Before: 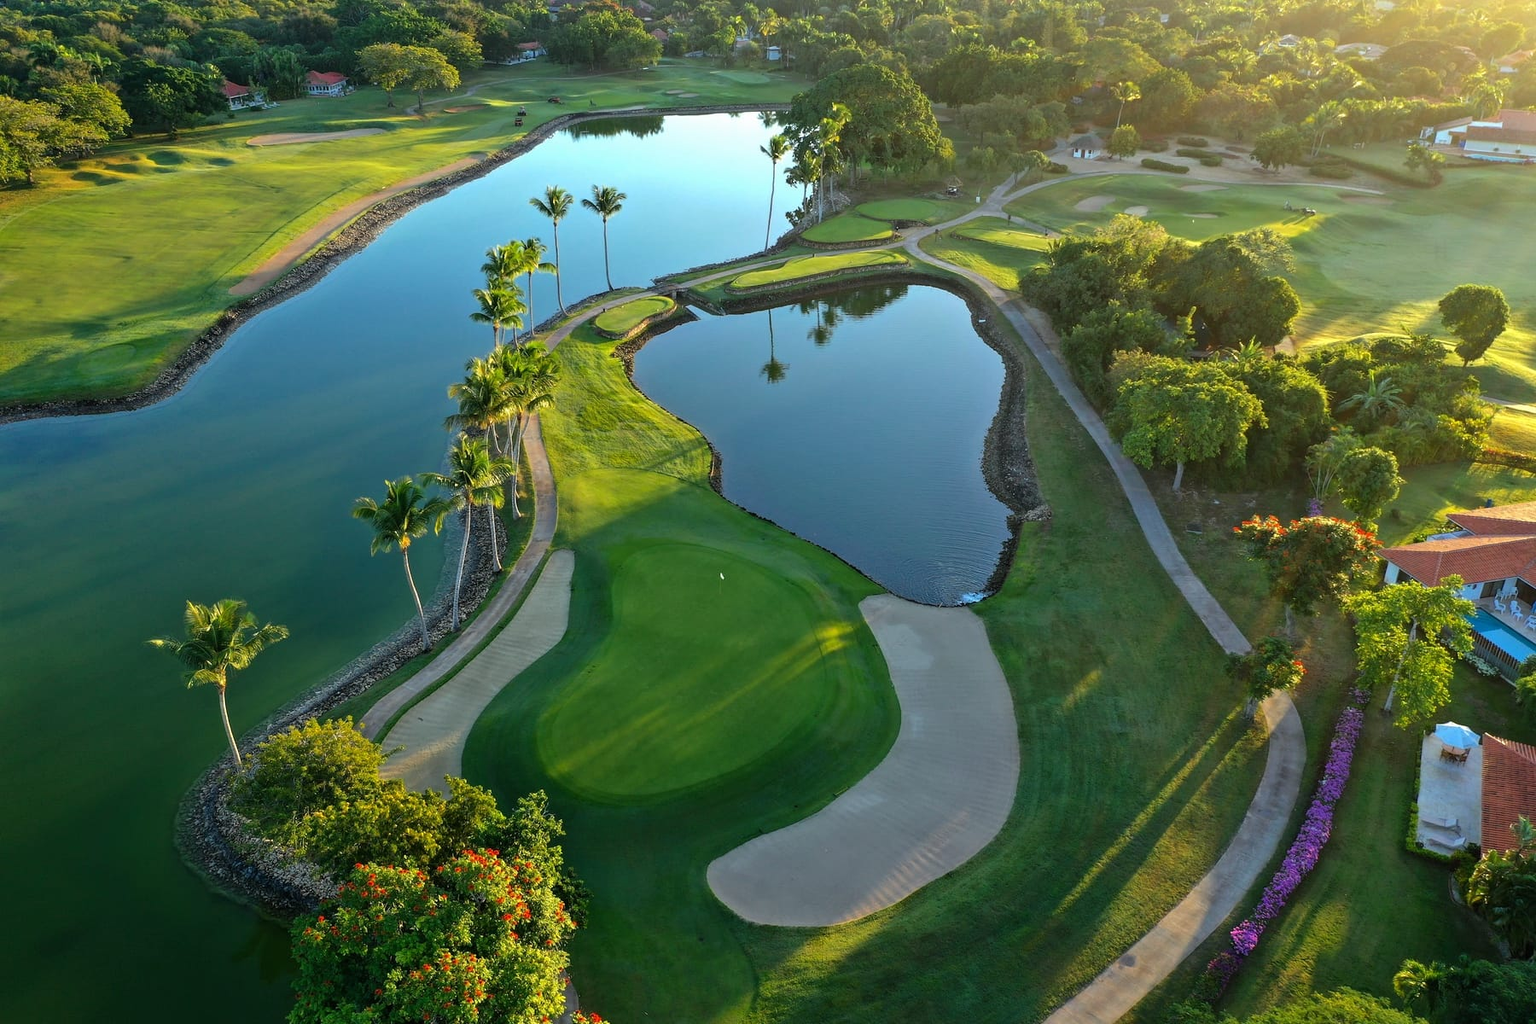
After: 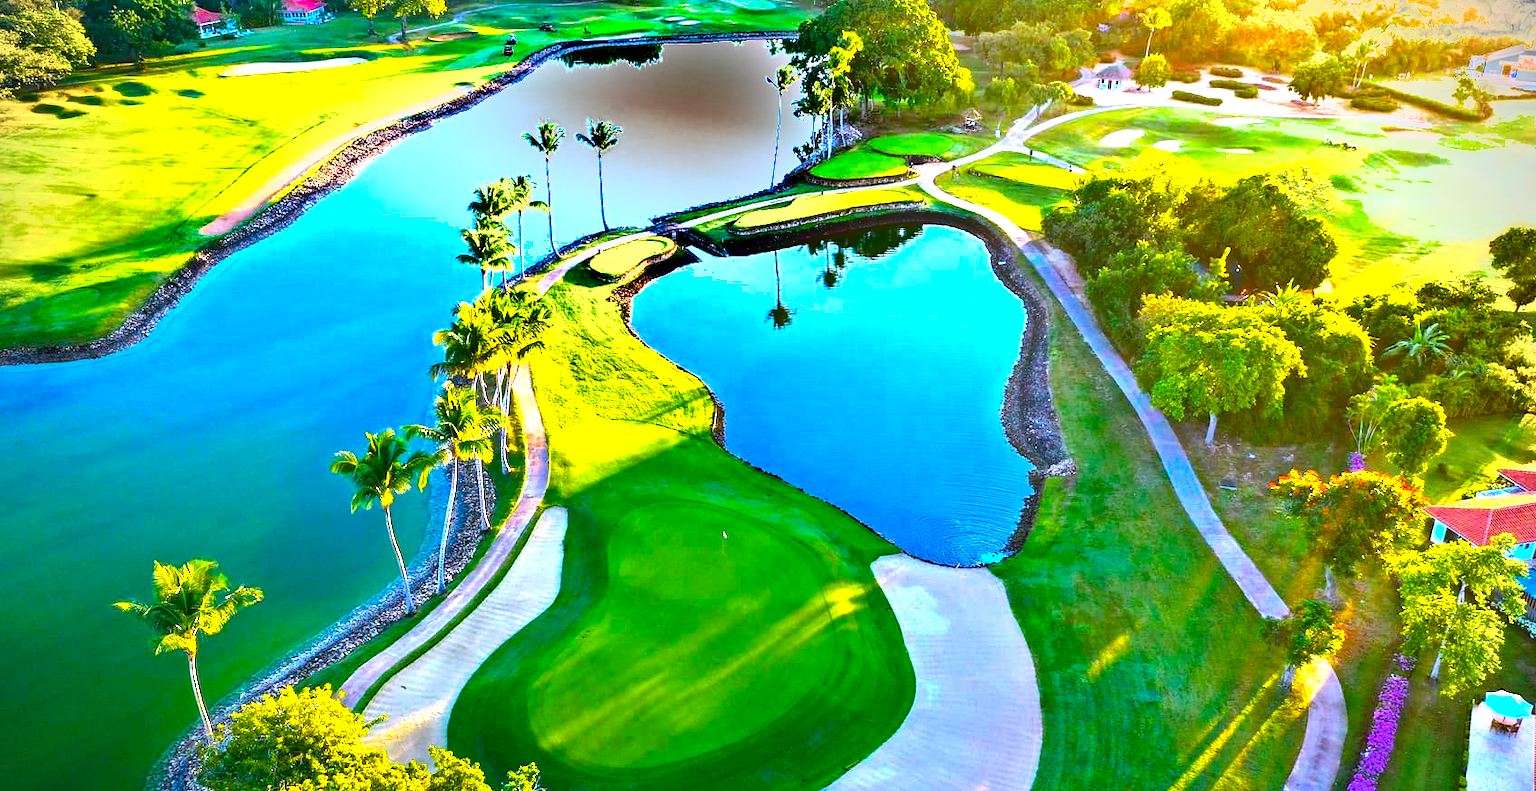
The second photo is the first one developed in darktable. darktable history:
crop: left 2.737%, top 7.287%, right 3.421%, bottom 20.179%
shadows and highlights: soften with gaussian
color balance rgb: linear chroma grading › global chroma 25%, perceptual saturation grading › global saturation 40%, perceptual brilliance grading › global brilliance 30%, global vibrance 40%
exposure: exposure 1.15 EV, compensate highlight preservation false
haze removal: compatibility mode true, adaptive false
white balance: red 1.042, blue 1.17
vignetting: on, module defaults
